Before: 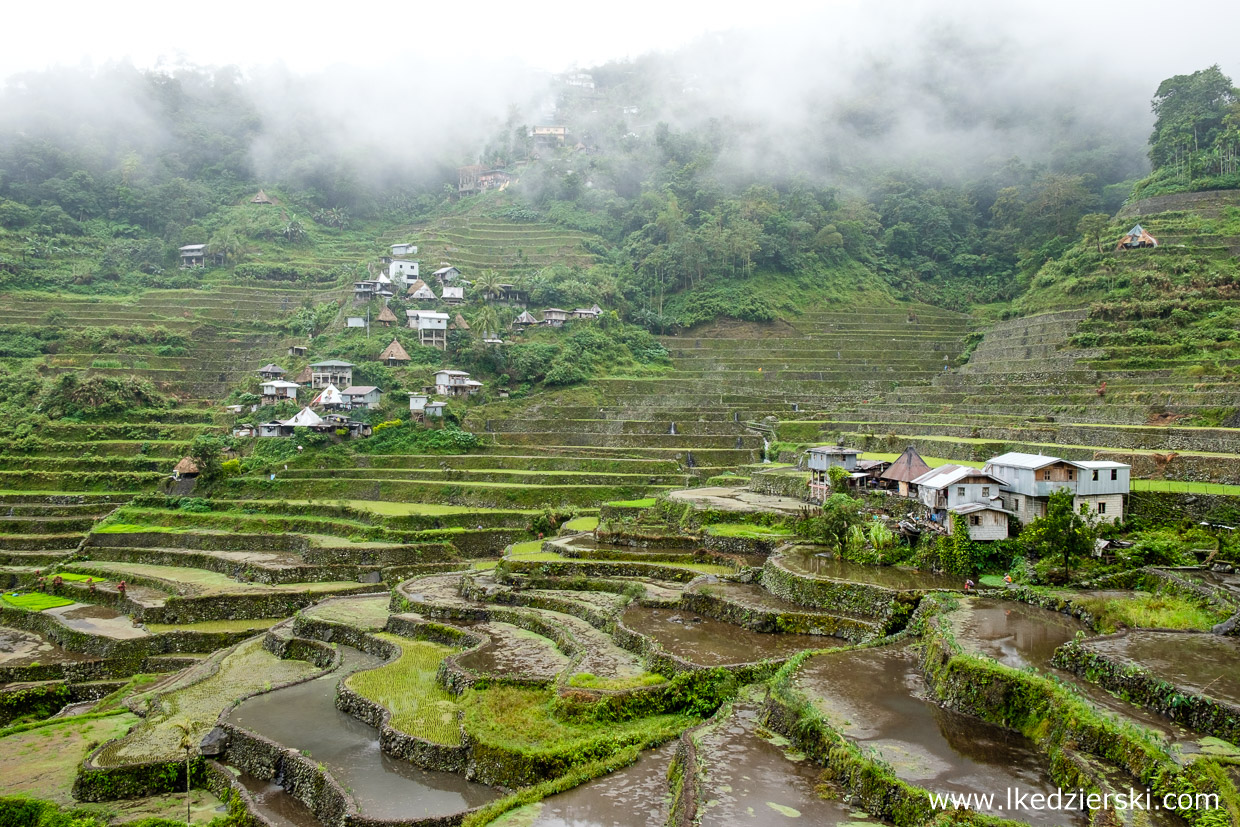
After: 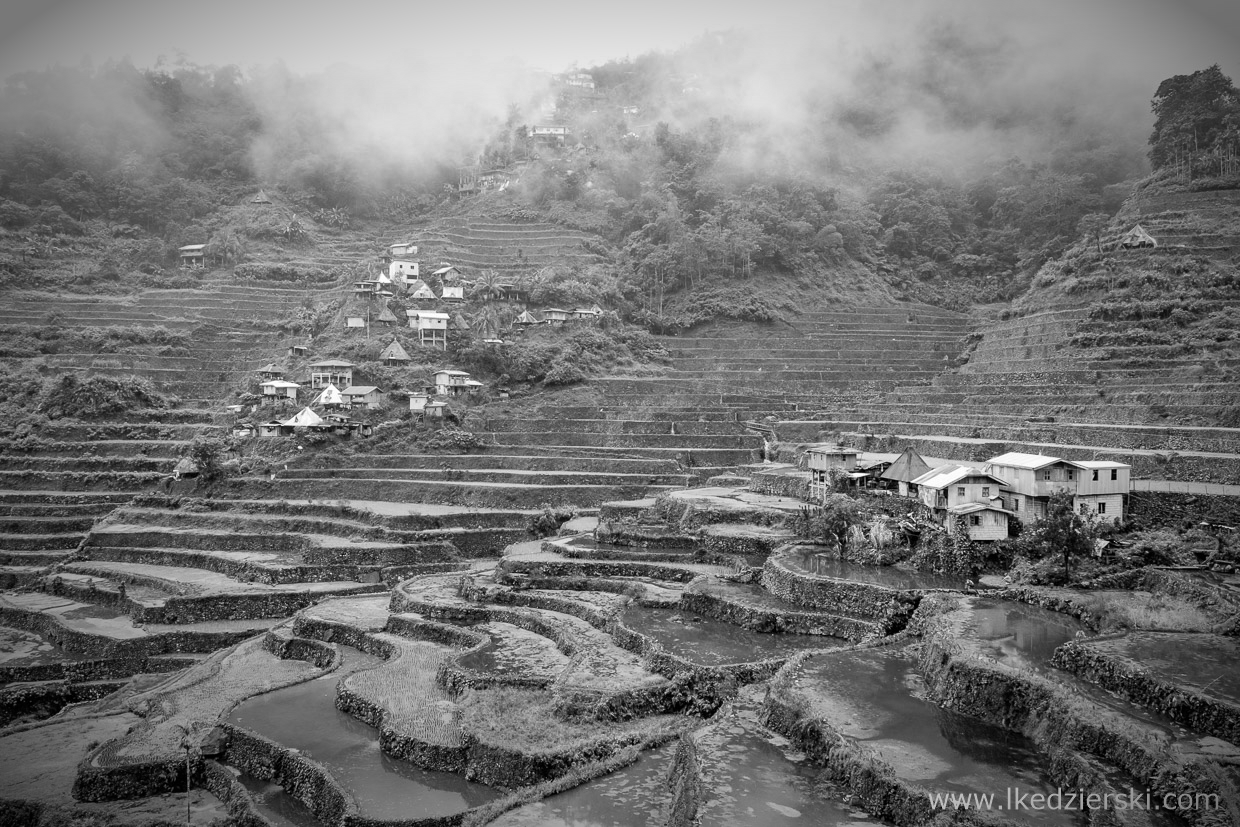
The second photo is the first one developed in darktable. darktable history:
contrast brightness saturation: saturation -1
vignetting: fall-off start 67.5%, fall-off radius 67.23%, brightness -0.813, automatic ratio true
shadows and highlights: soften with gaussian
monochrome: on, module defaults
